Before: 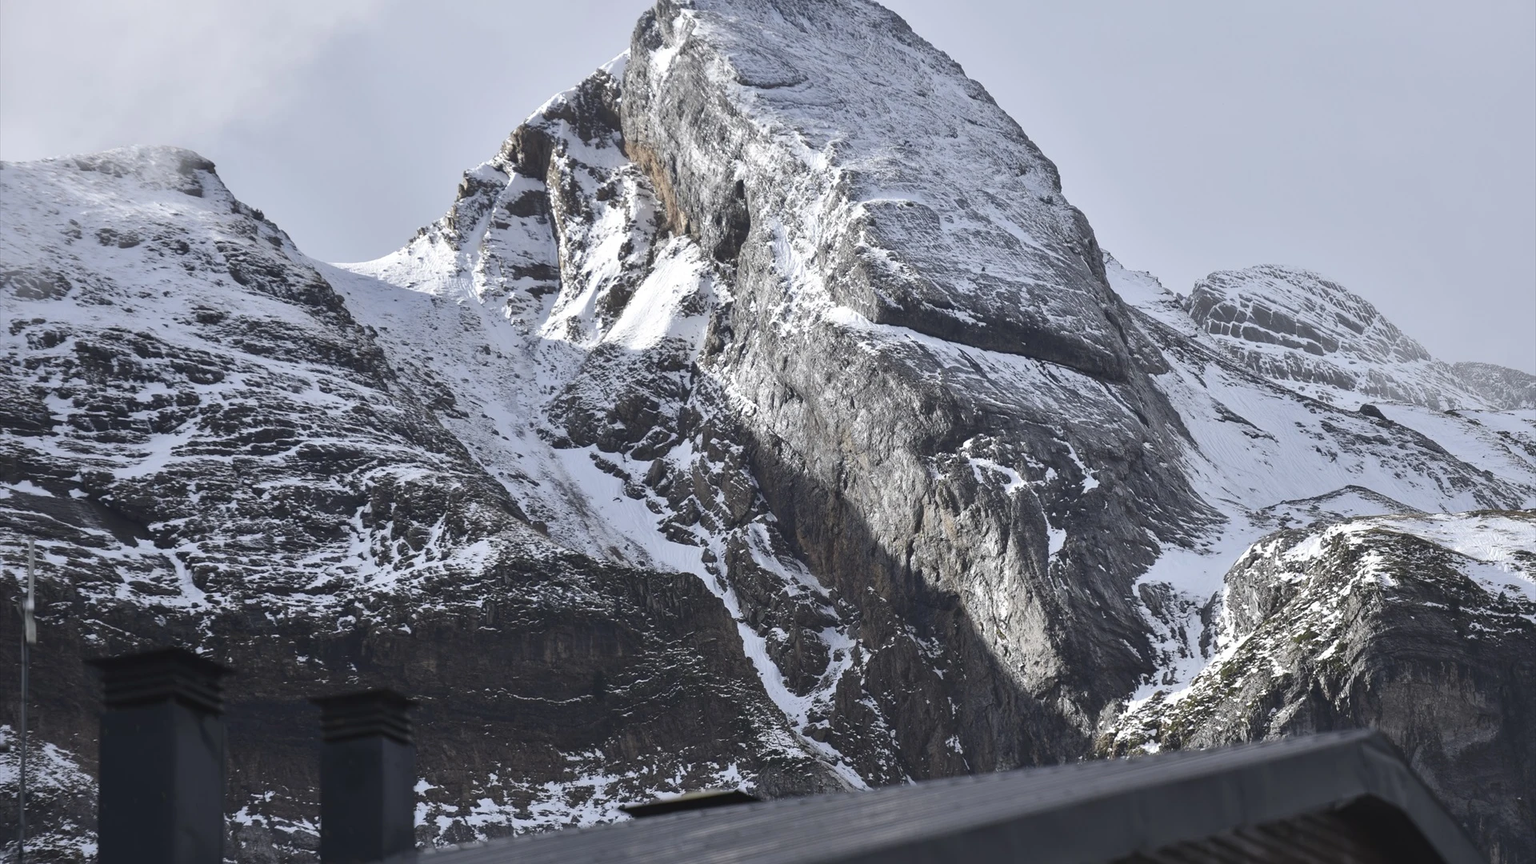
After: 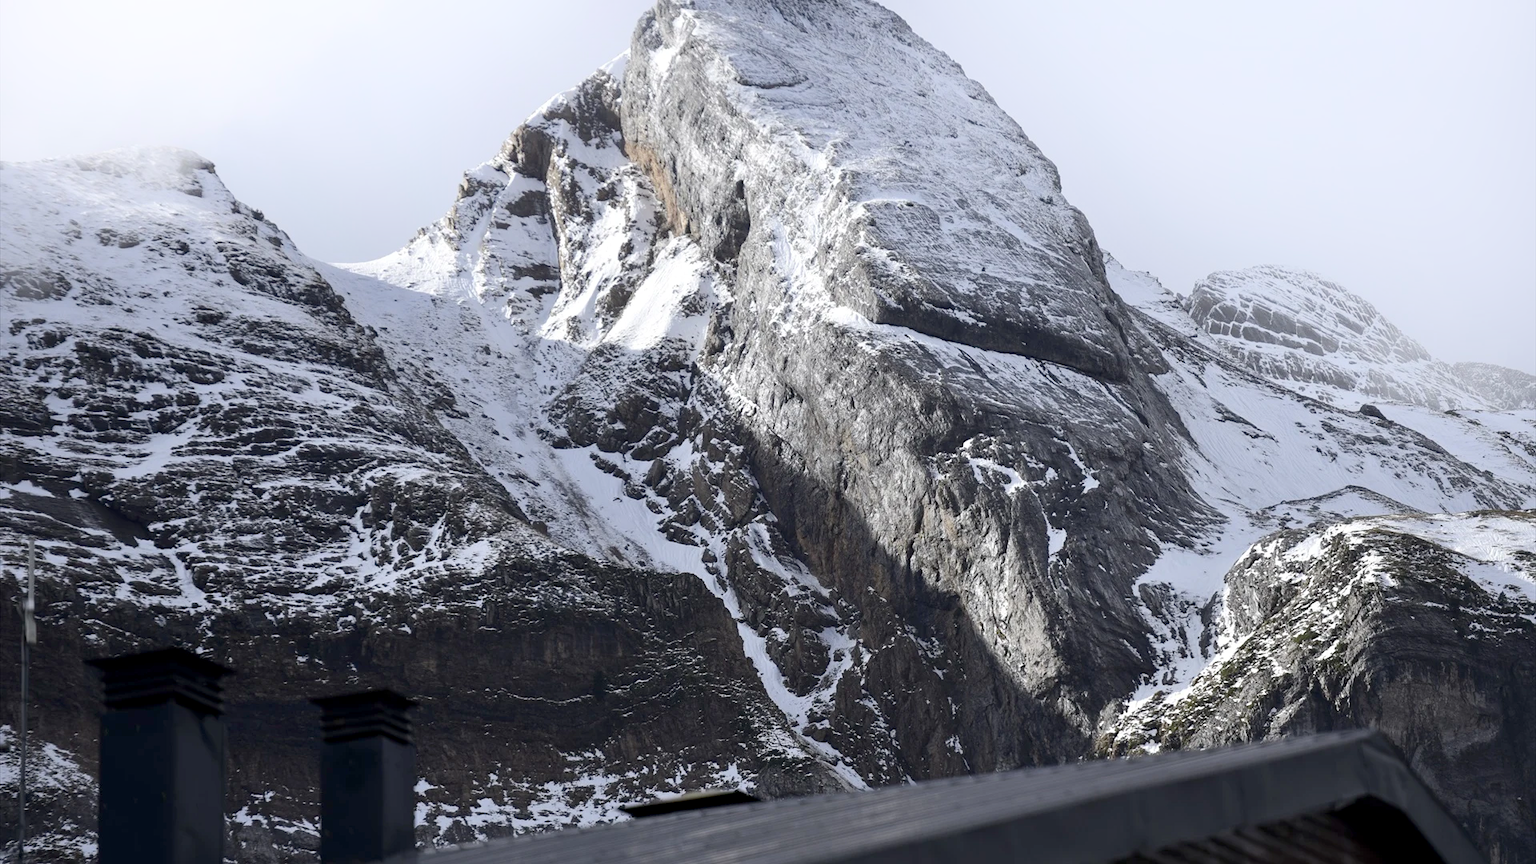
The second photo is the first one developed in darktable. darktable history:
exposure: black level correction 0.01, exposure 0.014 EV, compensate highlight preservation false
shadows and highlights: shadows -21.3, highlights 100, soften with gaussian
